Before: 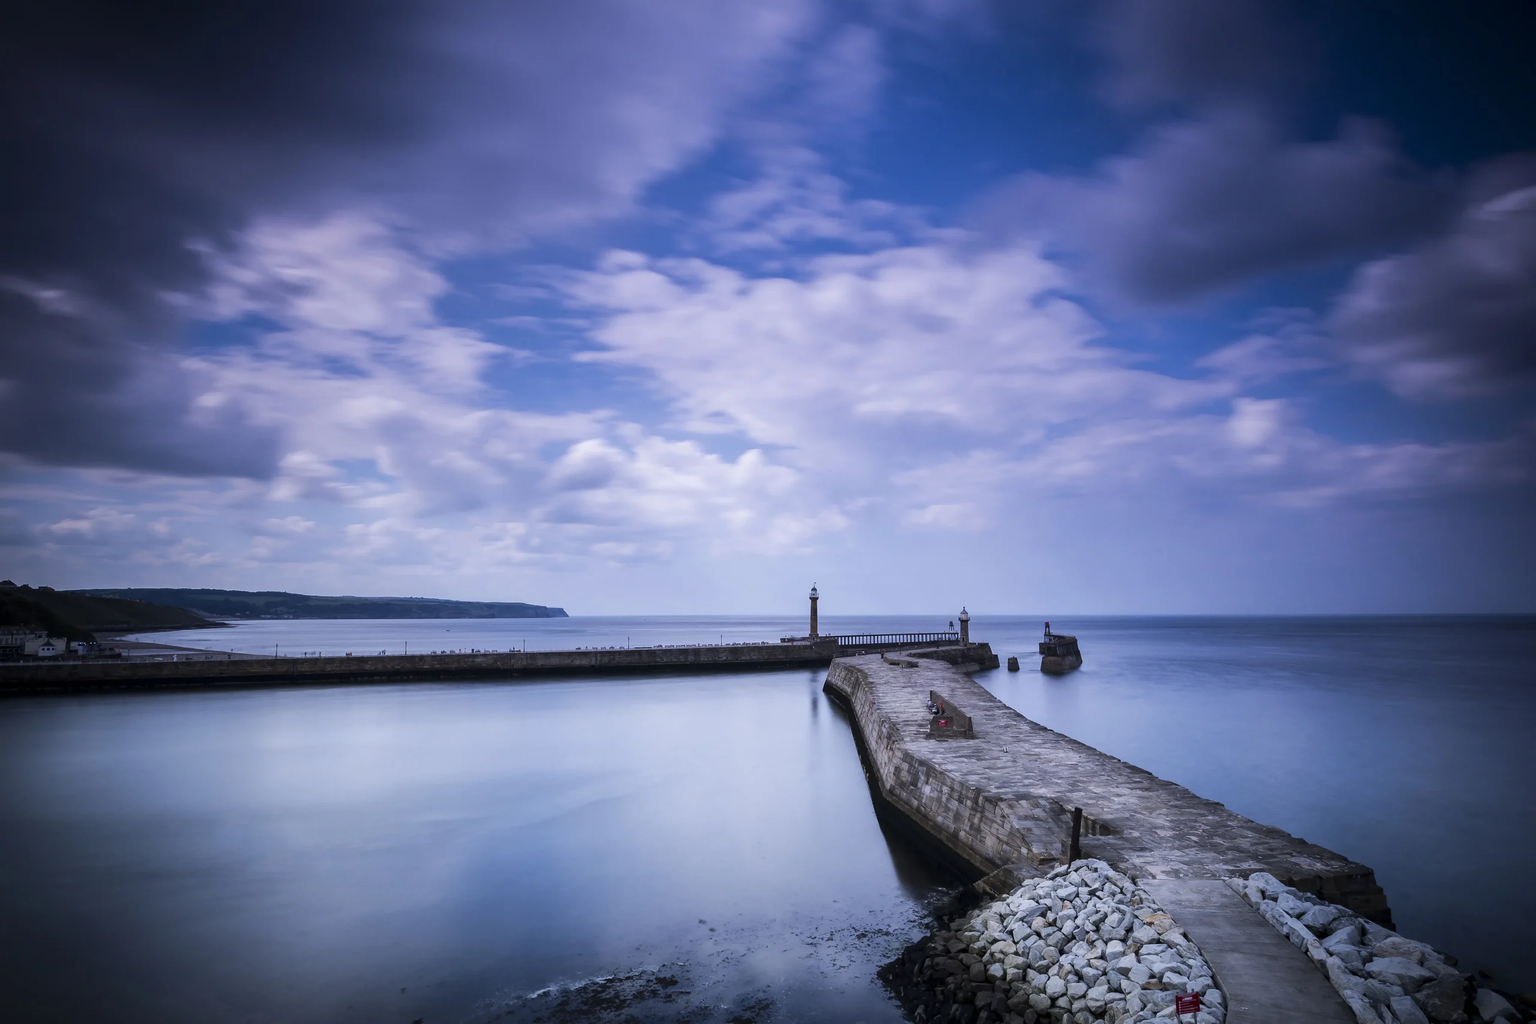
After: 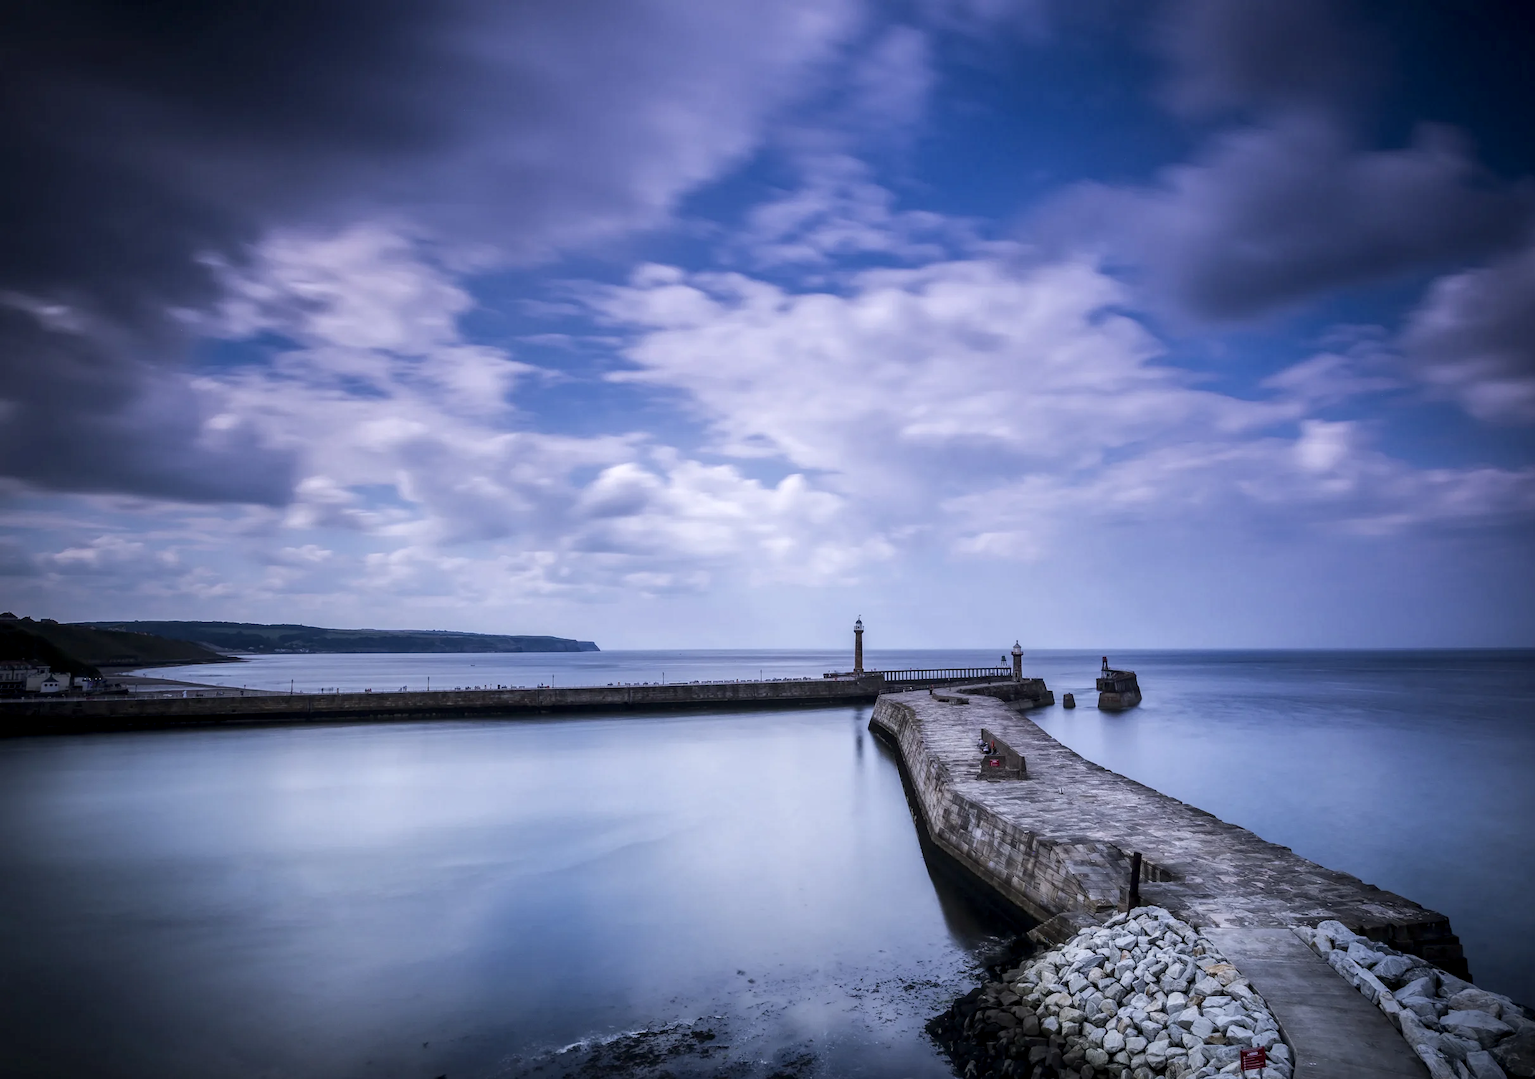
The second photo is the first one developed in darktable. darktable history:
crop and rotate: right 5.167%
local contrast: detail 130%
